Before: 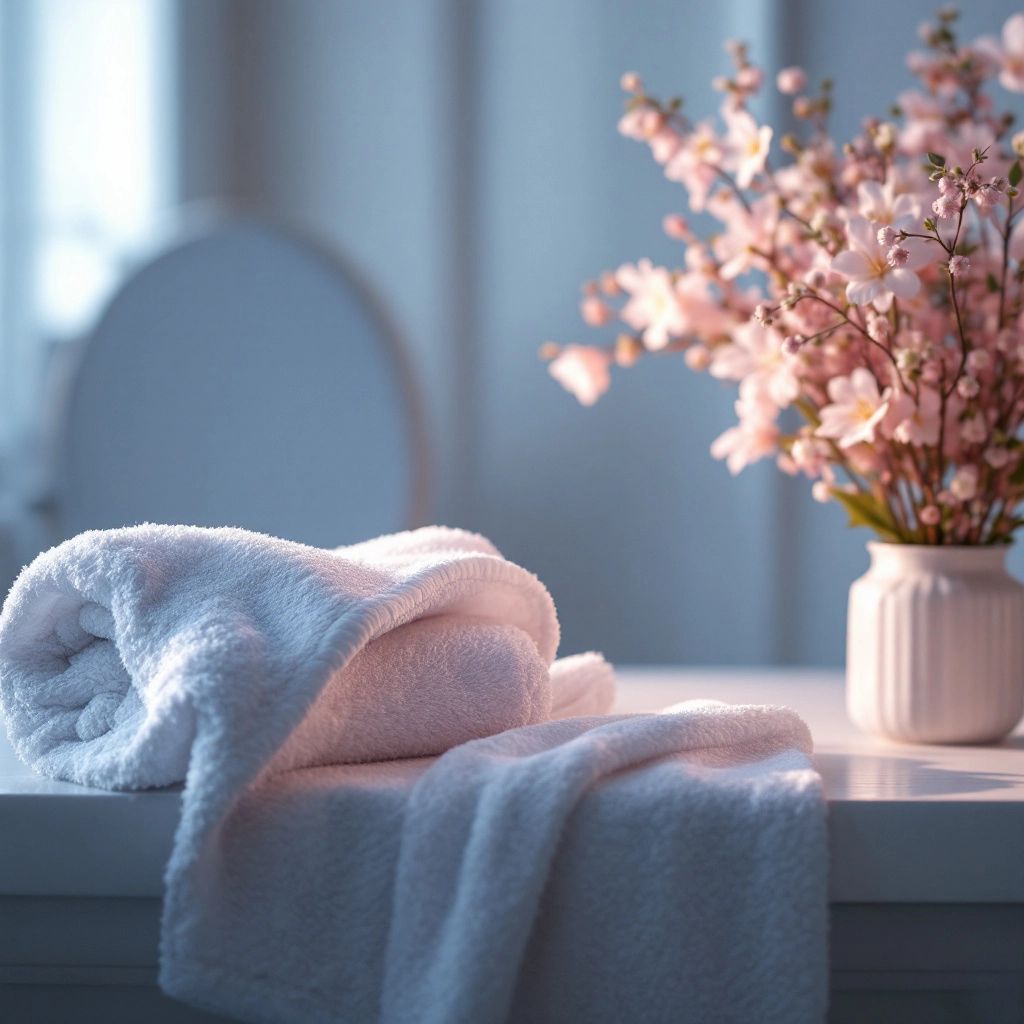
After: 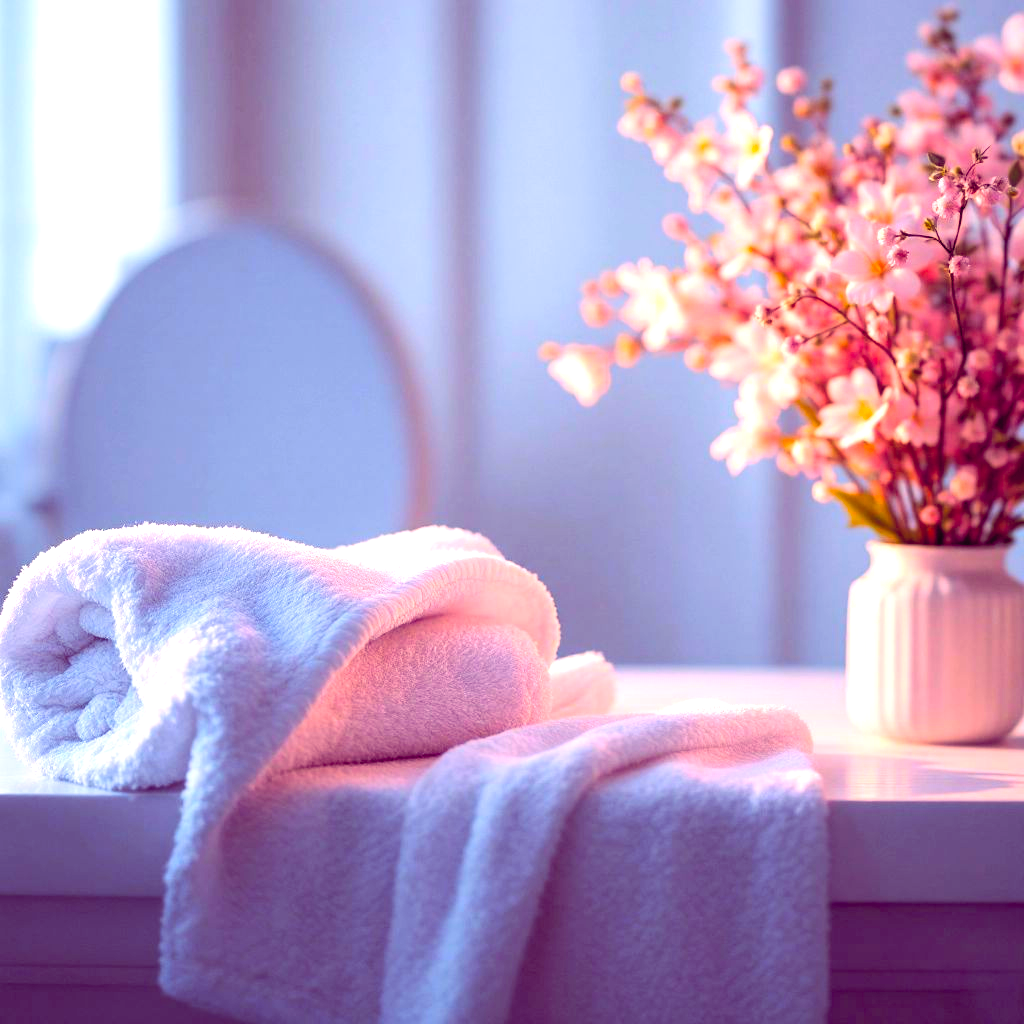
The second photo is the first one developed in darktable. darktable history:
tone equalizer: -8 EV -0.75 EV, -7 EV -0.7 EV, -6 EV -0.6 EV, -5 EV -0.4 EV, -3 EV 0.4 EV, -2 EV 0.6 EV, -1 EV 0.7 EV, +0 EV 0.75 EV, edges refinement/feathering 500, mask exposure compensation -1.57 EV, preserve details no
color balance rgb: shadows lift › chroma 6.43%, shadows lift › hue 305.74°, highlights gain › chroma 2.43%, highlights gain › hue 35.74°, global offset › chroma 0.28%, global offset › hue 320.29°, linear chroma grading › global chroma 5.5%, perceptual saturation grading › global saturation 30%, contrast 5.15%
contrast brightness saturation: contrast 0.07, brightness 0.18, saturation 0.4
